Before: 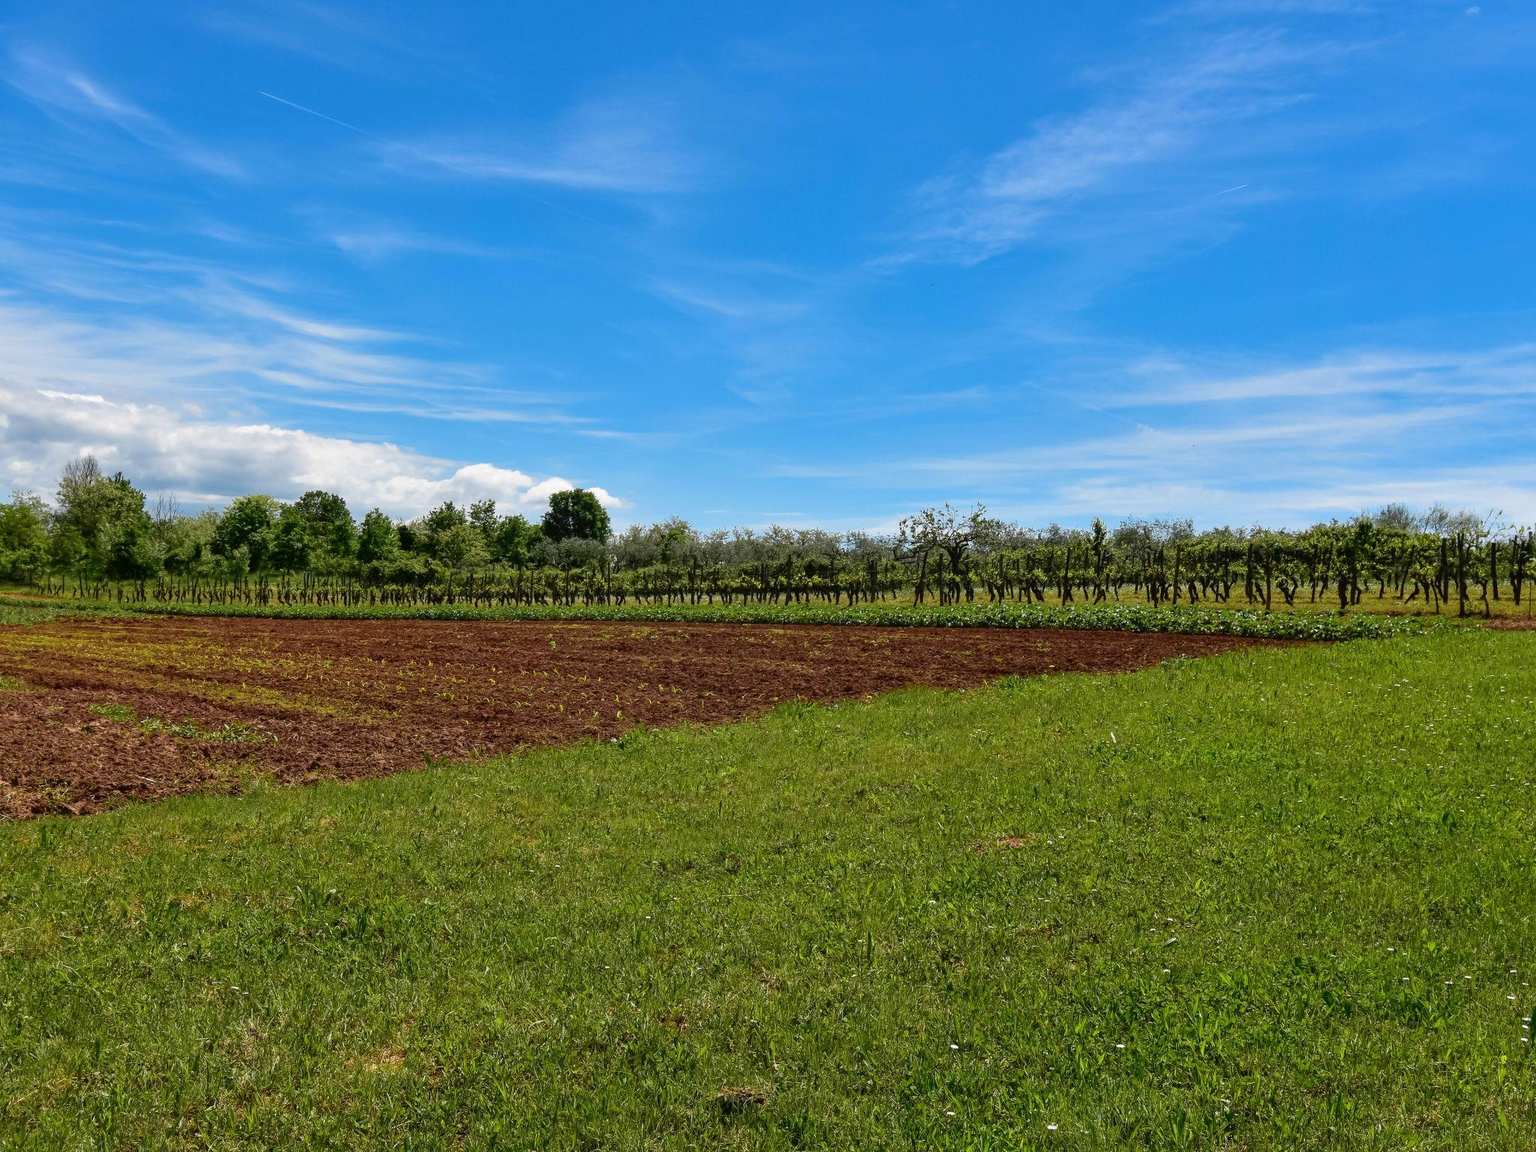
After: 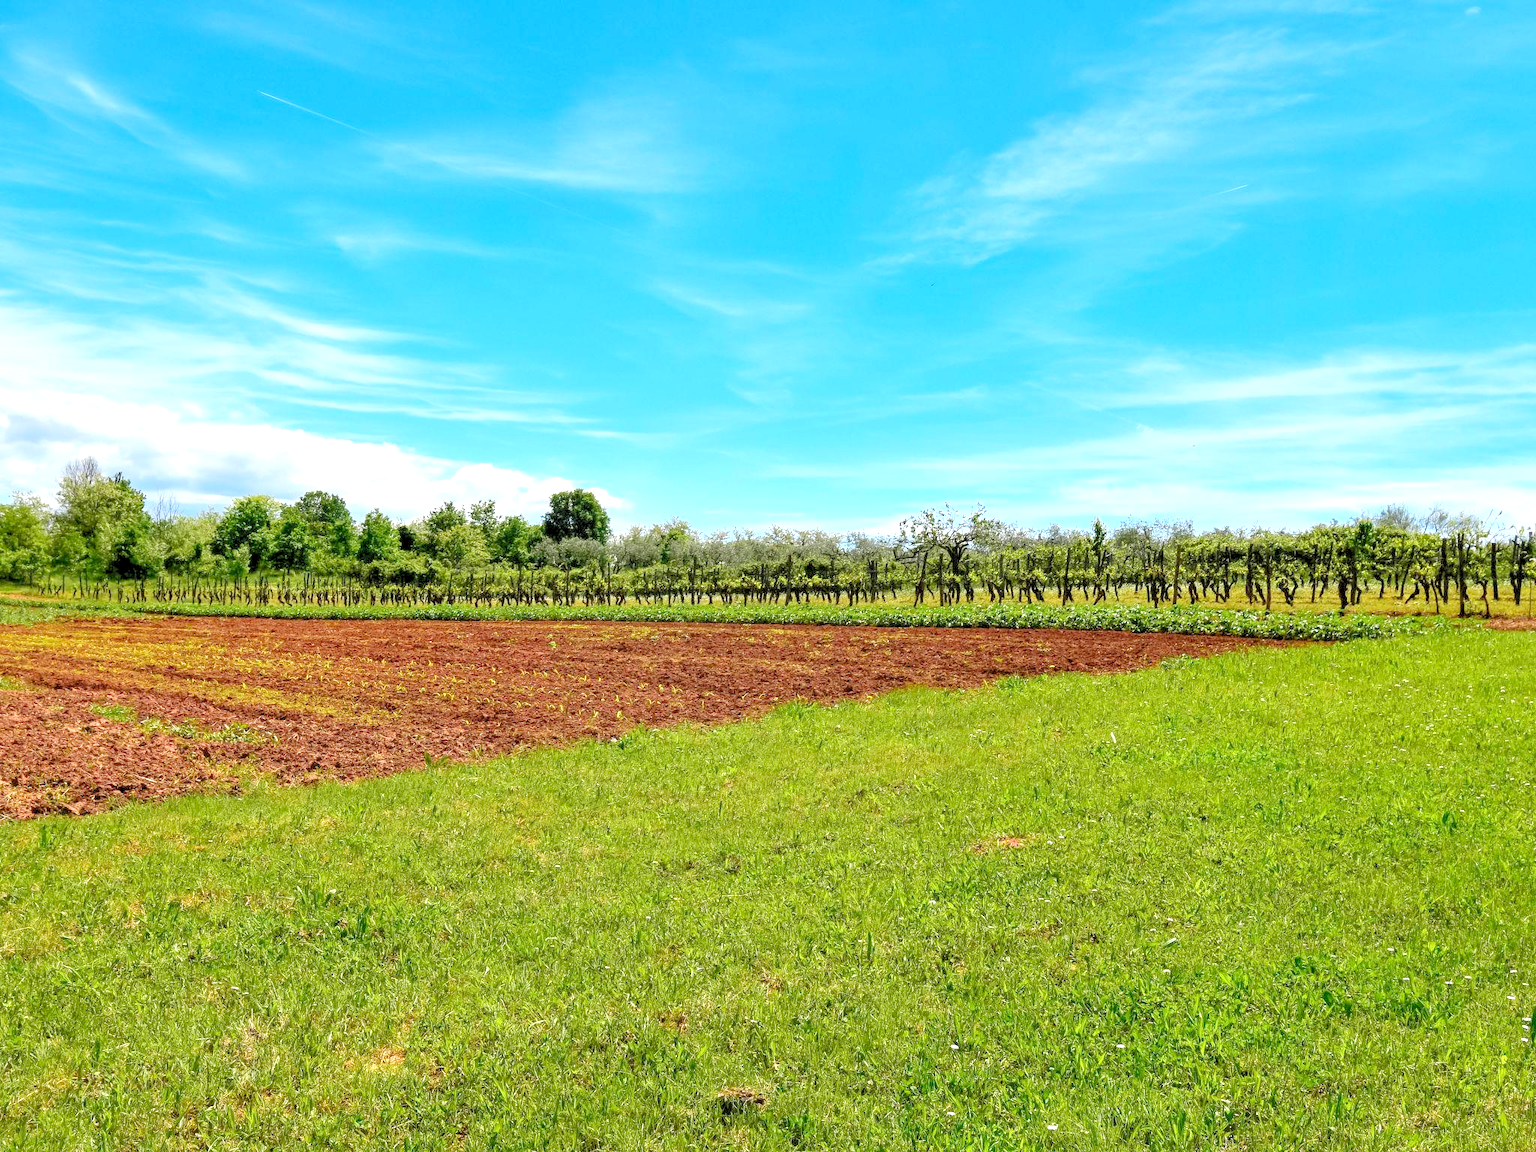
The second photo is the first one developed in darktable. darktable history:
exposure: exposure 0.799 EV, compensate highlight preservation false
levels: levels [0.072, 0.414, 0.976]
